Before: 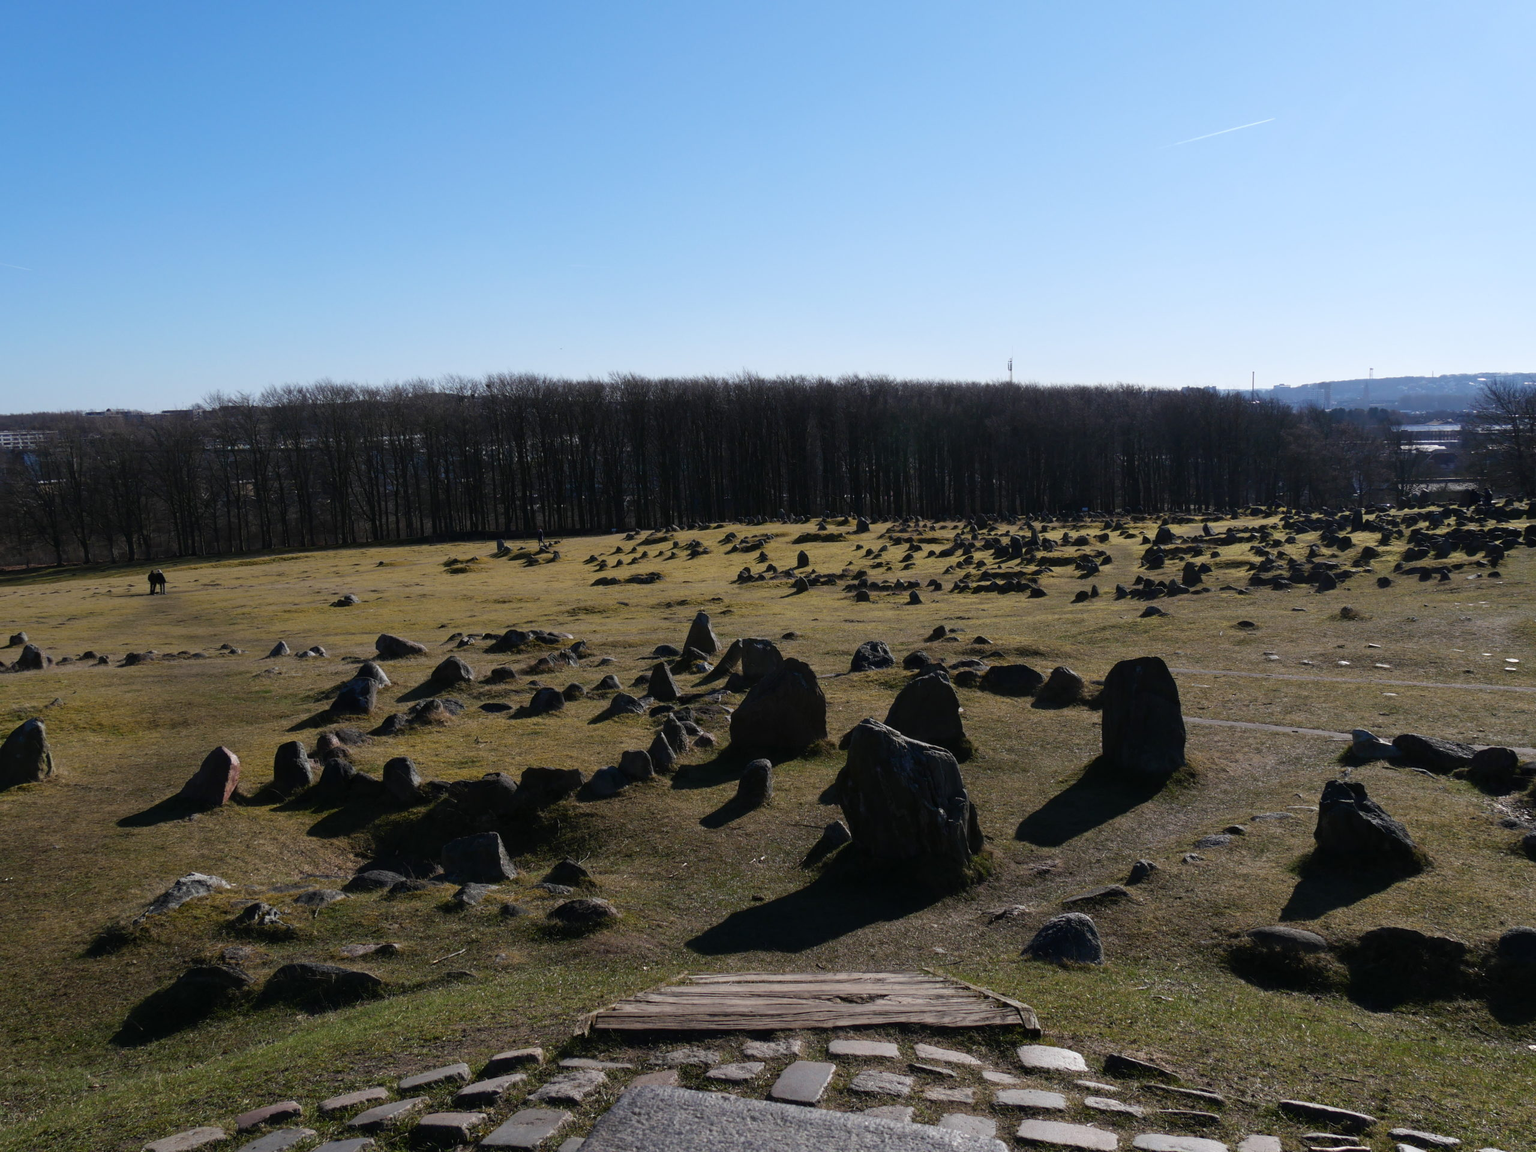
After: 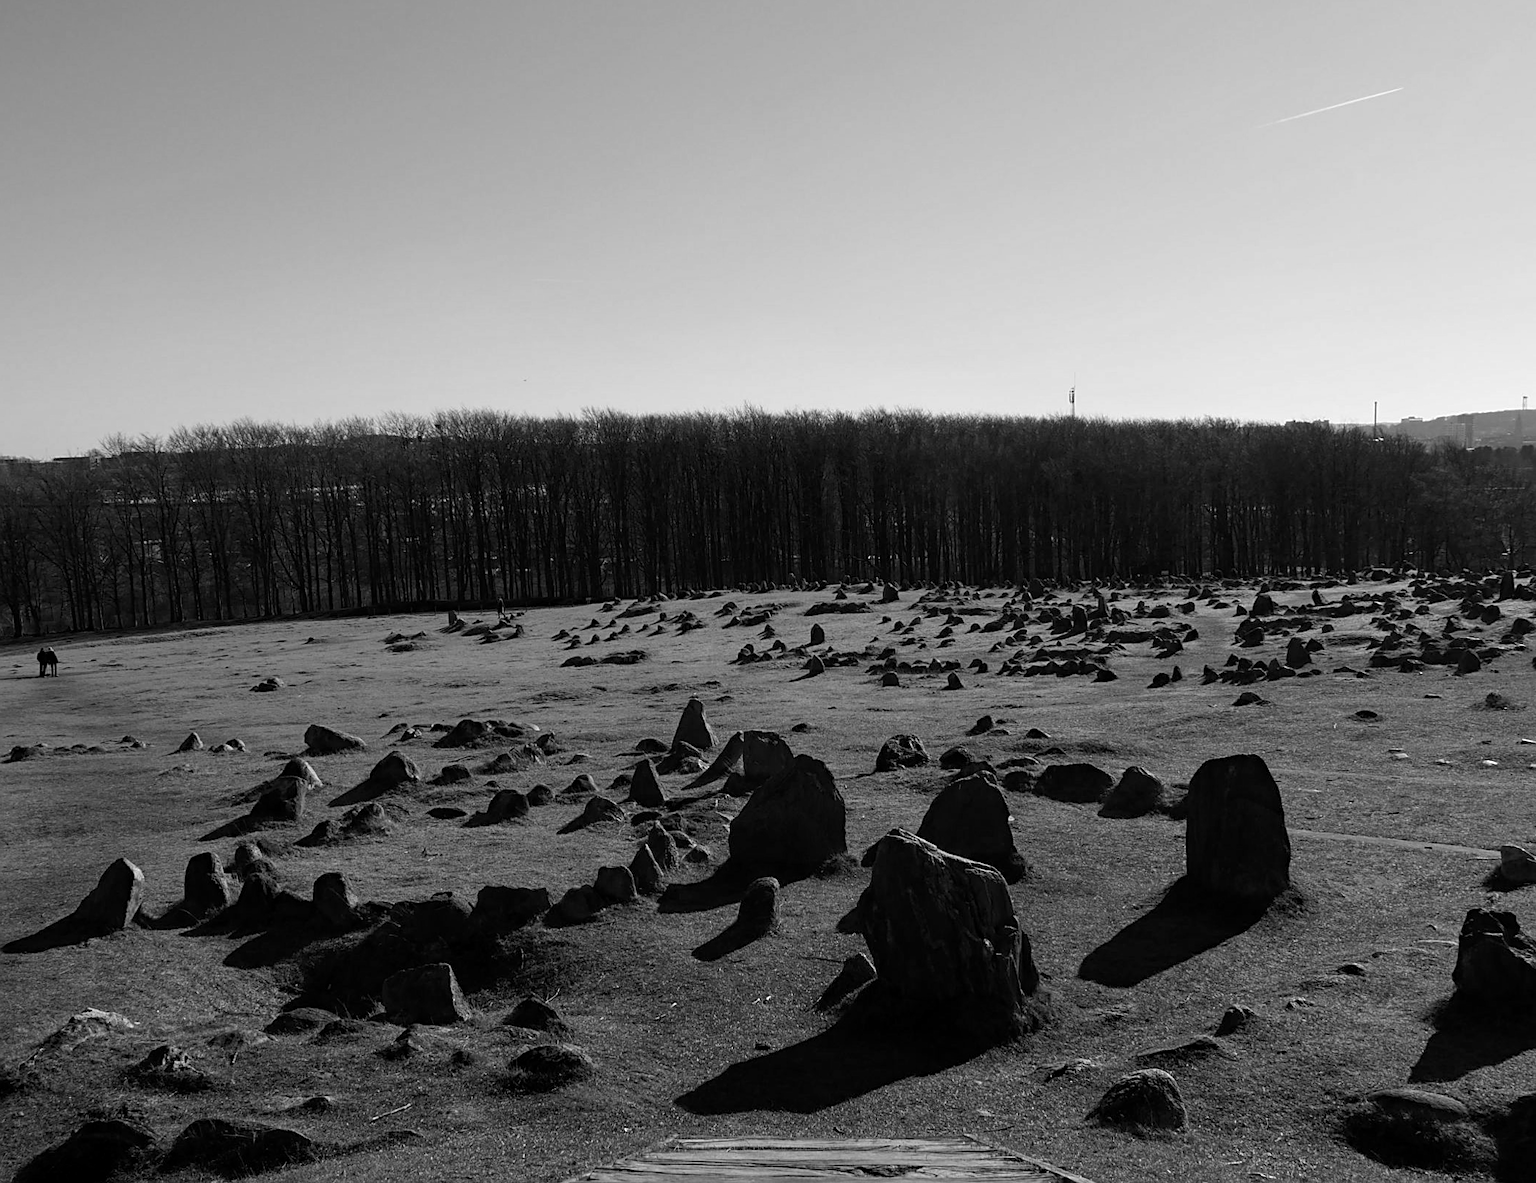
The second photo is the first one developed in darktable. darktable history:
local contrast: highlights 100%, shadows 100%, detail 120%, midtone range 0.2
crop and rotate: left 7.196%, top 4.574%, right 10.605%, bottom 13.178%
haze removal: compatibility mode true, adaptive false
monochrome: a -3.63, b -0.465
rotate and perspective: lens shift (horizontal) -0.055, automatic cropping off
sharpen: on, module defaults
